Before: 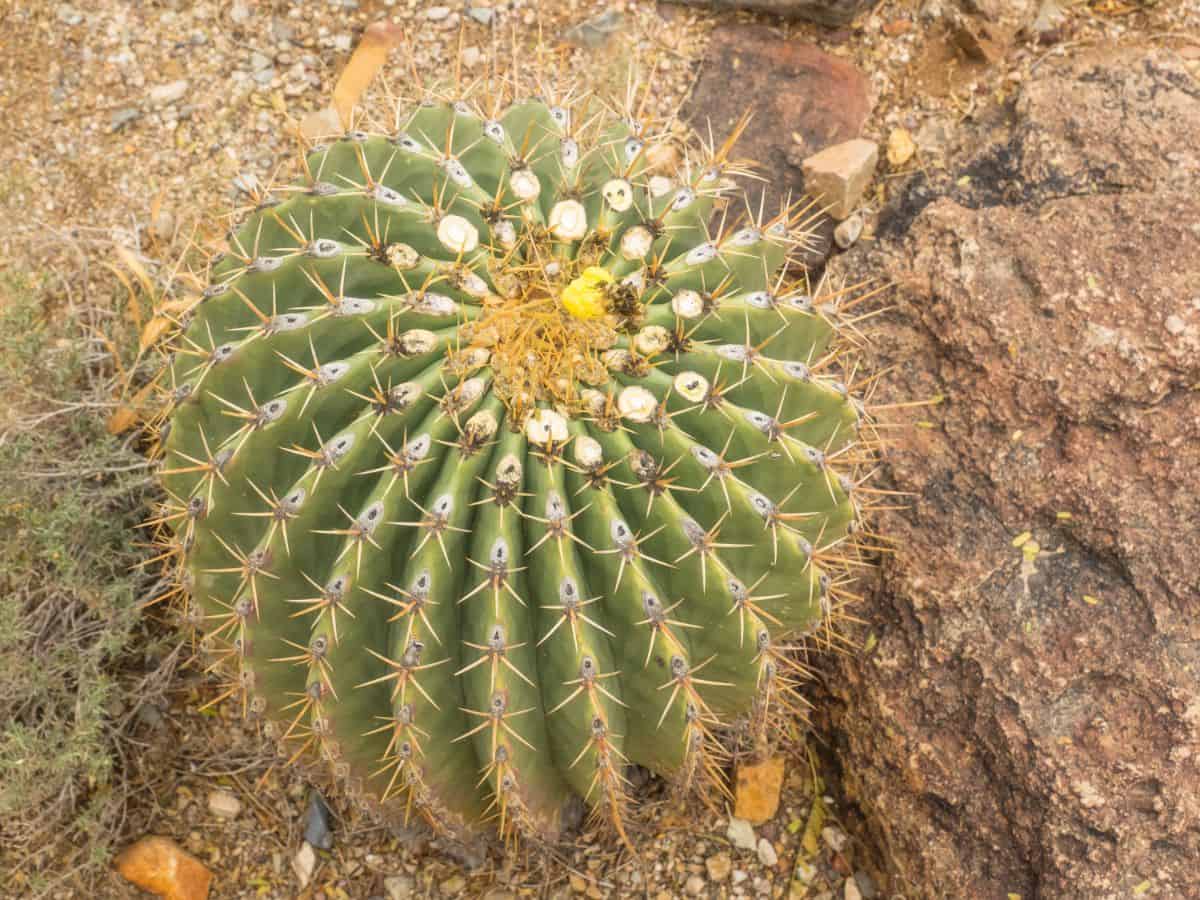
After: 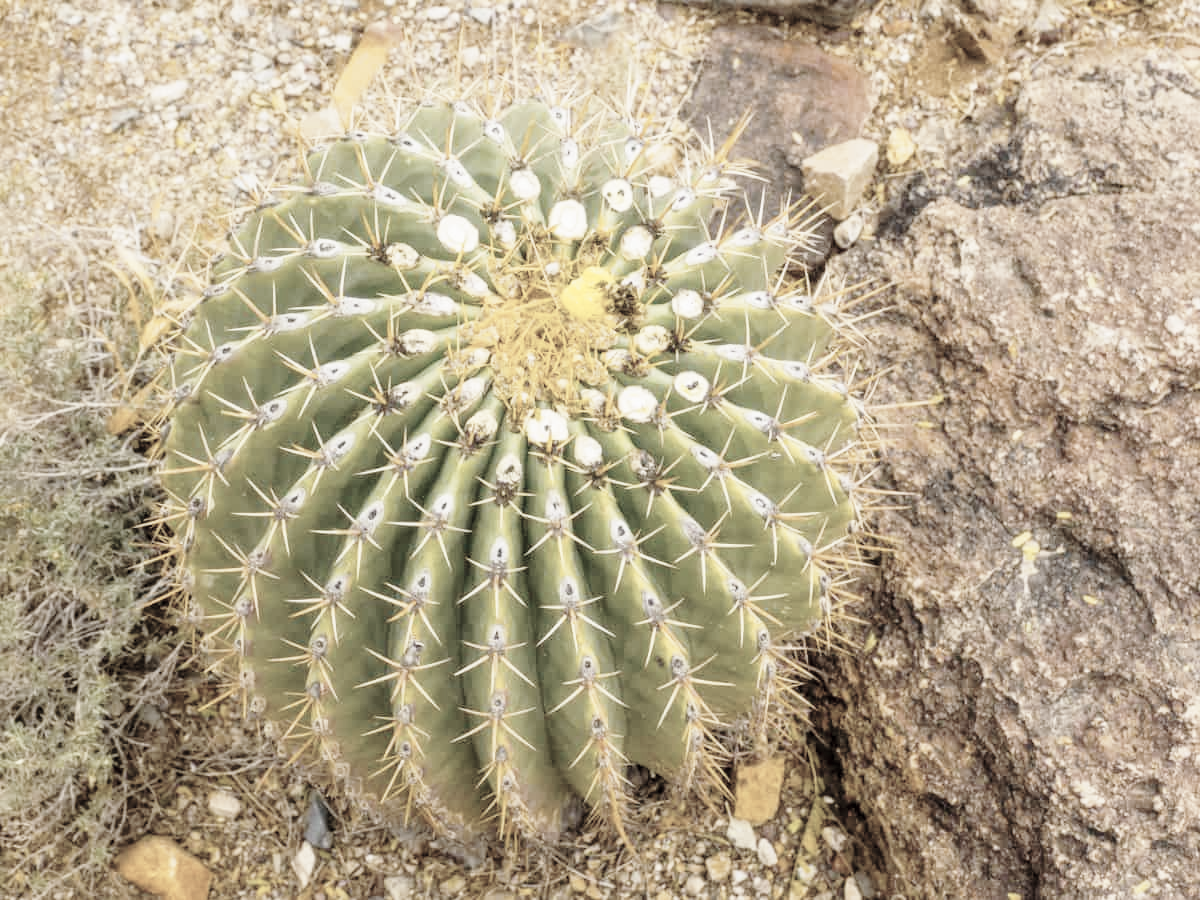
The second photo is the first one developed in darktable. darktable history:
color balance rgb: linear chroma grading › global chroma 15%, perceptual saturation grading › global saturation 30%
base curve: curves: ch0 [(0, 0) (0.028, 0.03) (0.121, 0.232) (0.46, 0.748) (0.859, 0.968) (1, 1)], preserve colors none
exposure: black level correction 0.009, exposure -0.159 EV, compensate highlight preservation false
color correction: saturation 0.3
